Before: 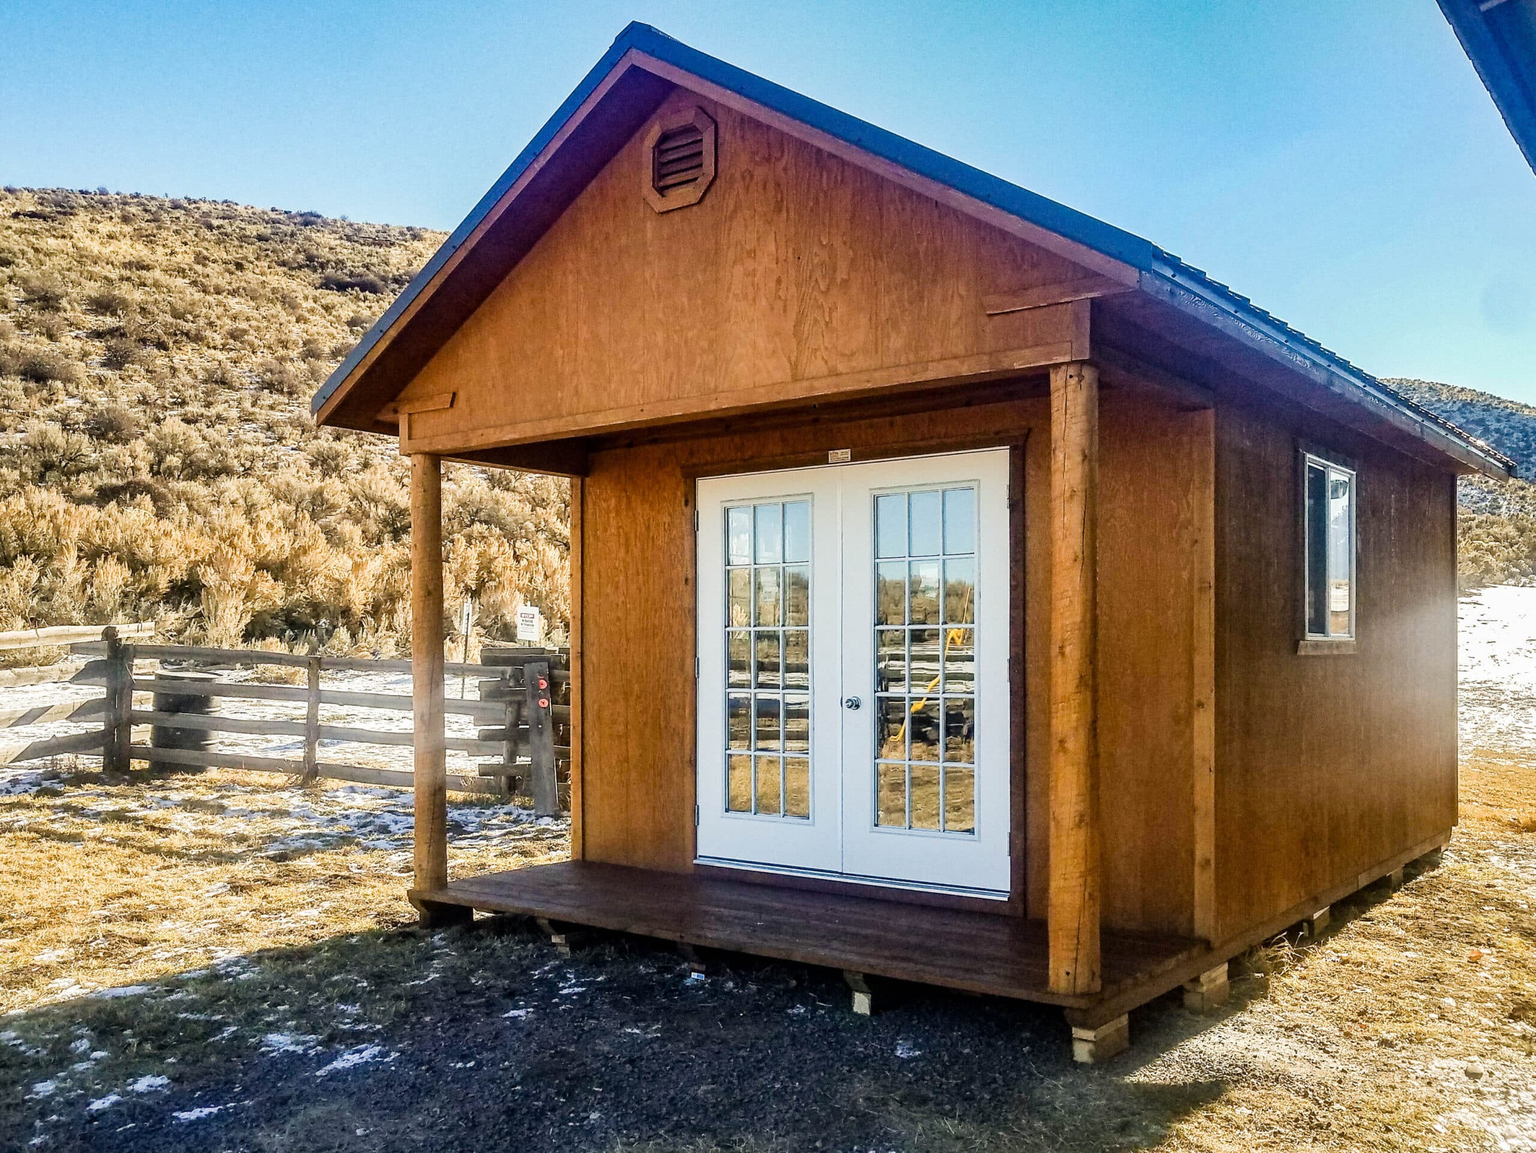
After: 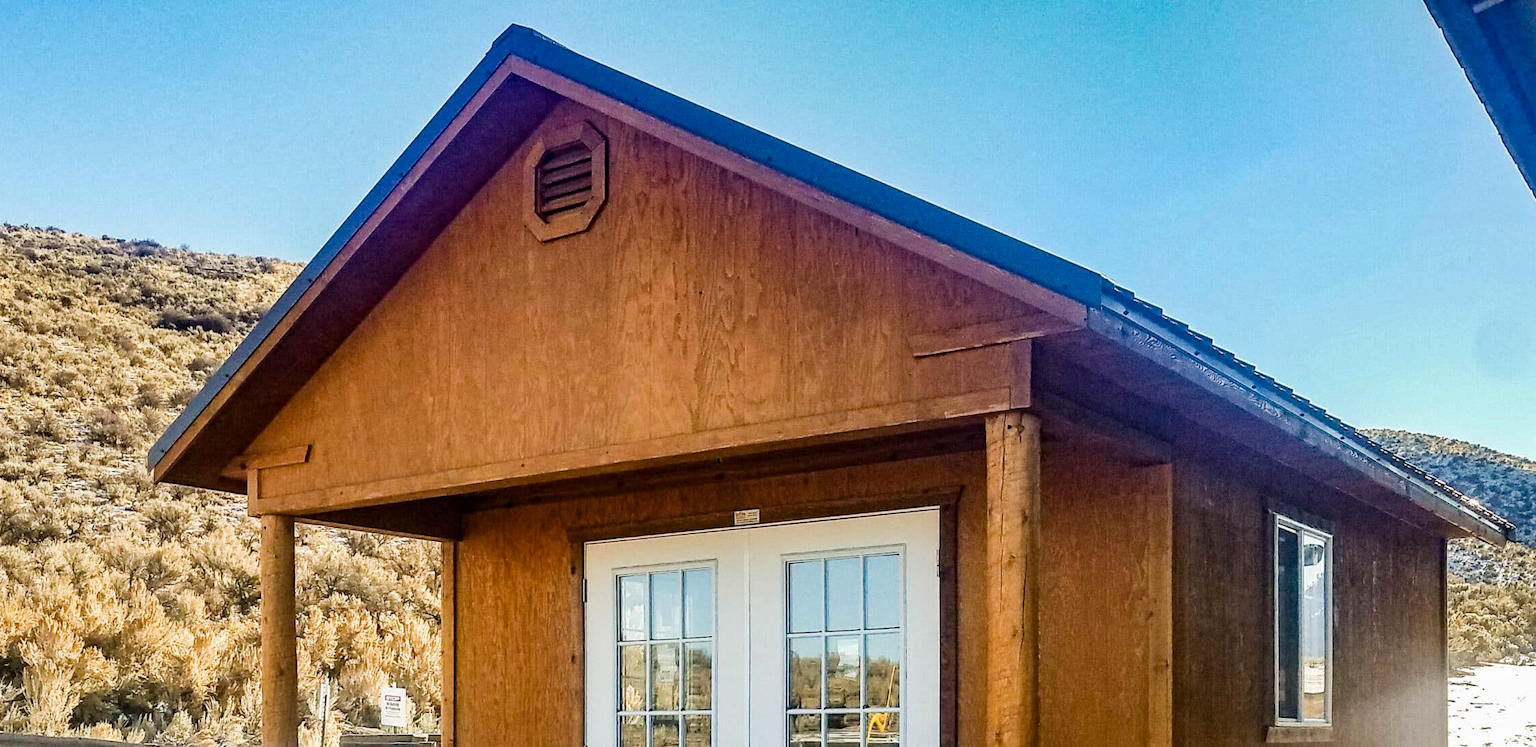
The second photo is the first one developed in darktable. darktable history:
haze removal: compatibility mode true, adaptive false
crop and rotate: left 11.812%, bottom 42.776%
